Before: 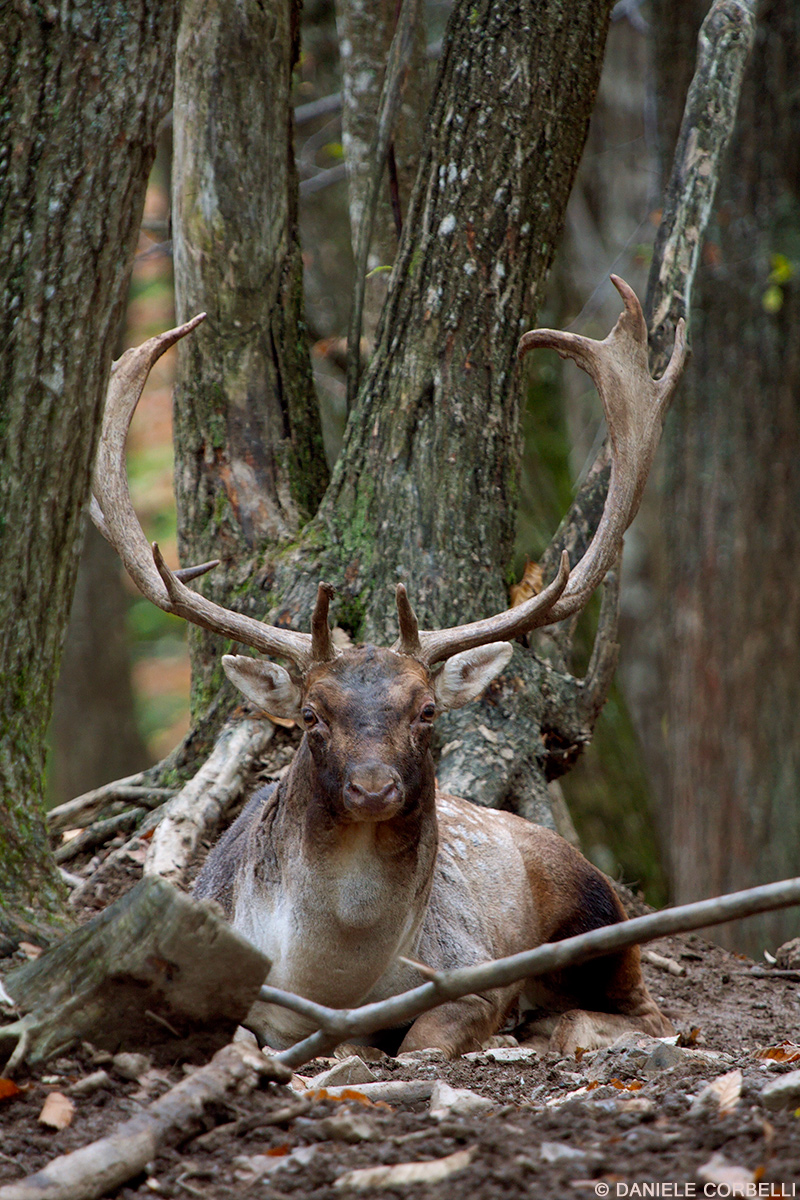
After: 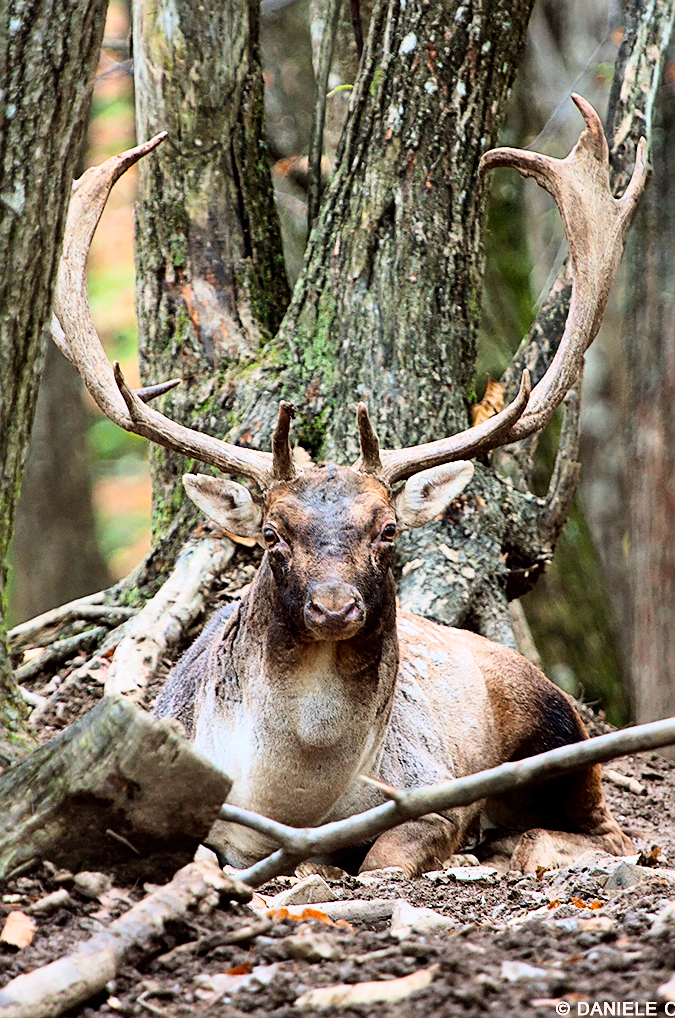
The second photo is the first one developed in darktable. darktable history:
base curve: curves: ch0 [(0, 0) (0, 0.001) (0.001, 0.001) (0.004, 0.002) (0.007, 0.004) (0.015, 0.013) (0.033, 0.045) (0.052, 0.096) (0.075, 0.17) (0.099, 0.241) (0.163, 0.42) (0.219, 0.55) (0.259, 0.616) (0.327, 0.722) (0.365, 0.765) (0.522, 0.873) (0.547, 0.881) (0.689, 0.919) (0.826, 0.952) (1, 1)]
tone equalizer: edges refinement/feathering 500, mask exposure compensation -1.57 EV, preserve details no
crop and rotate: left 4.968%, top 15.084%, right 10.652%
sharpen: on, module defaults
